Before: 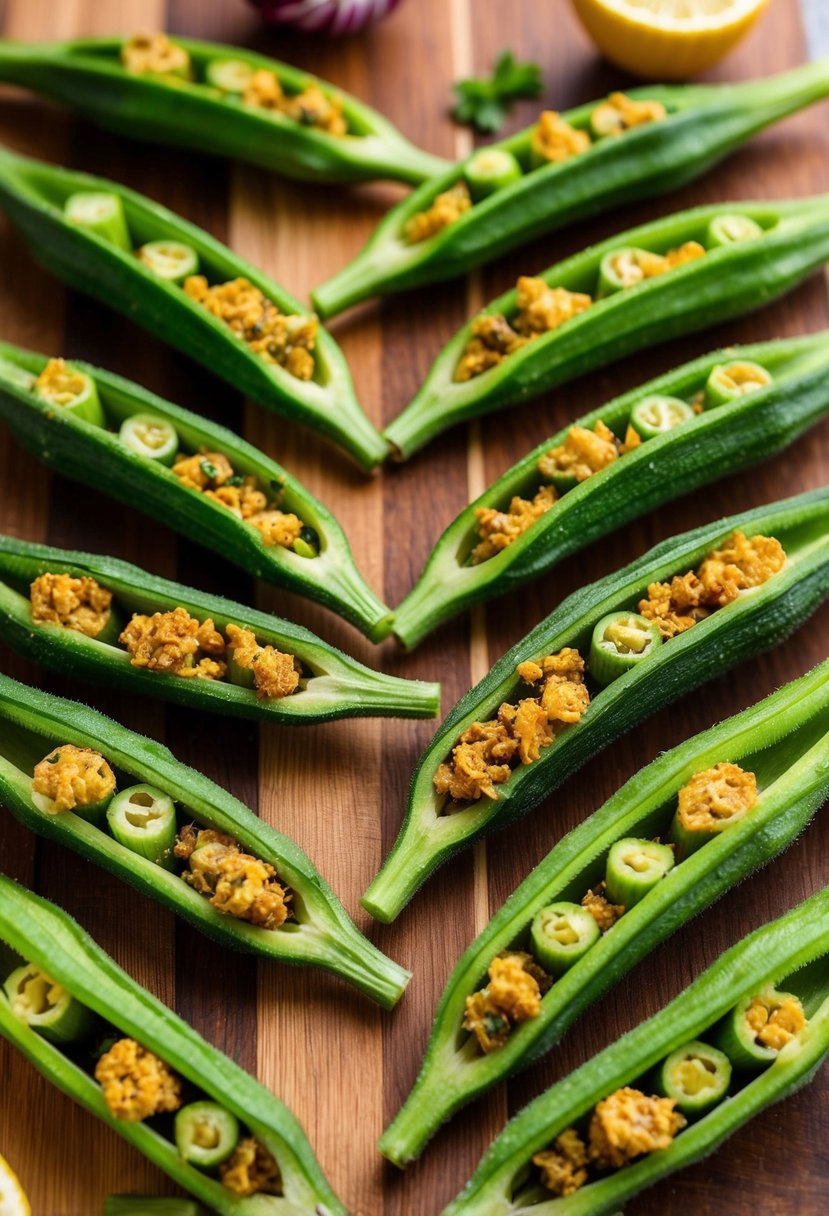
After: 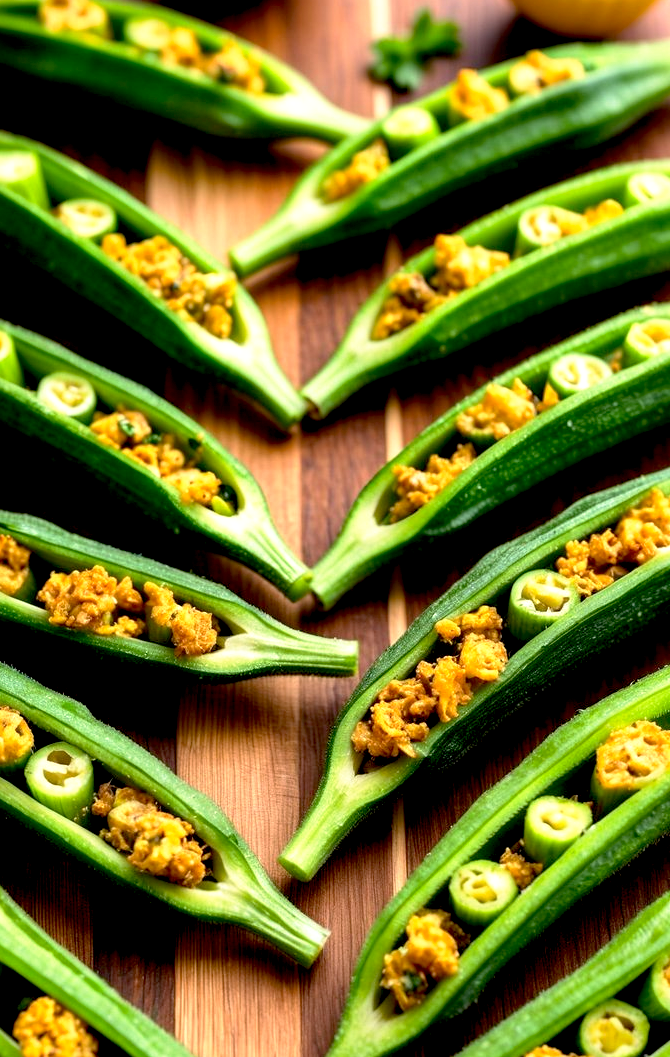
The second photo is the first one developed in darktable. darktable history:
base curve: curves: ch0 [(0.017, 0) (0.425, 0.441) (0.844, 0.933) (1, 1)], preserve colors none
exposure: black level correction 0.001, exposure 0.5 EV, compensate exposure bias true, compensate highlight preservation false
crop: left 9.929%, top 3.475%, right 9.188%, bottom 9.529%
